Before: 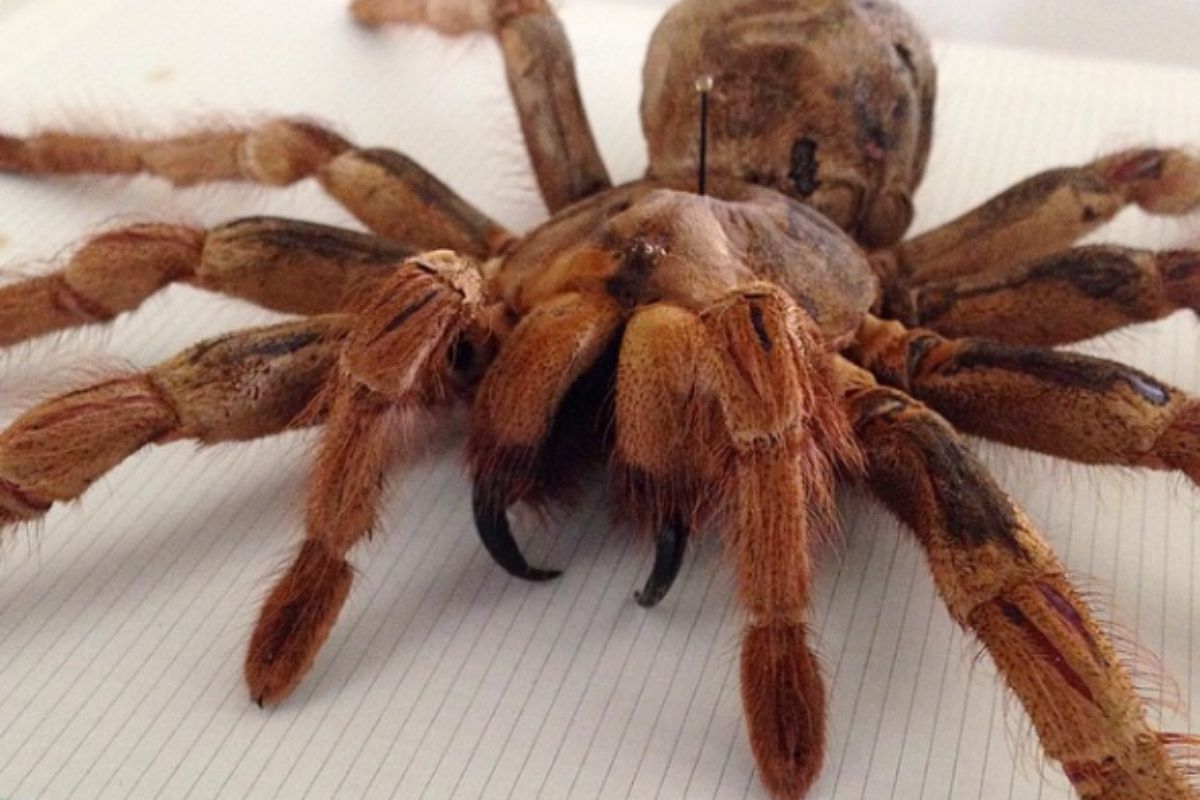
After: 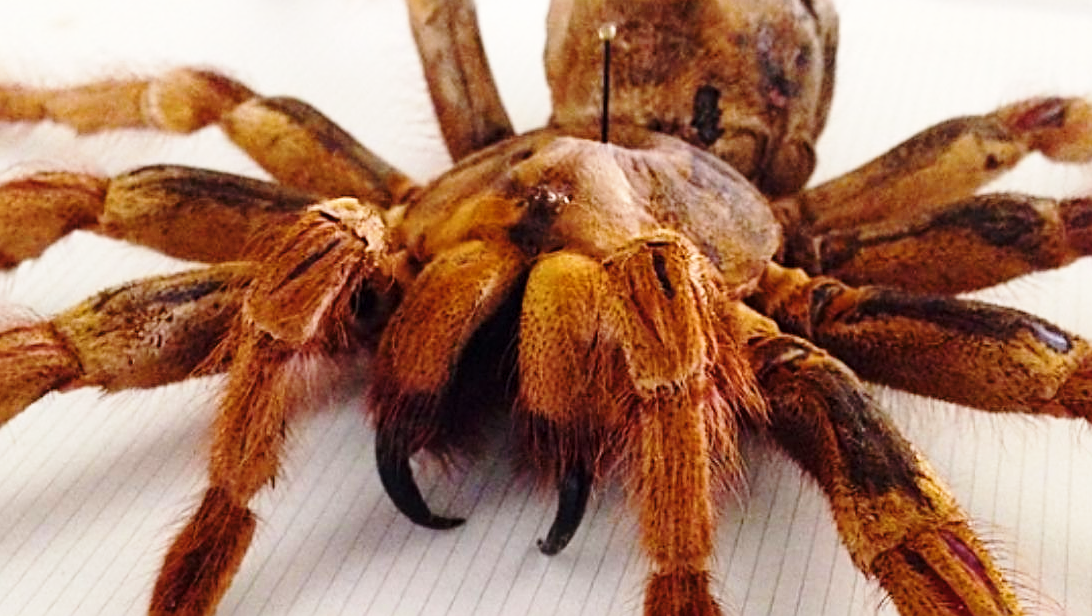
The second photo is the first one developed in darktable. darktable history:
crop: left 8.155%, top 6.611%, bottom 15.385%
base curve: curves: ch0 [(0, 0) (0.028, 0.03) (0.121, 0.232) (0.46, 0.748) (0.859, 0.968) (1, 1)], preserve colors none
contrast brightness saturation: contrast 0.06, brightness -0.01, saturation -0.23
sharpen: on, module defaults
color balance rgb: perceptual saturation grading › global saturation 40%, global vibrance 15%
